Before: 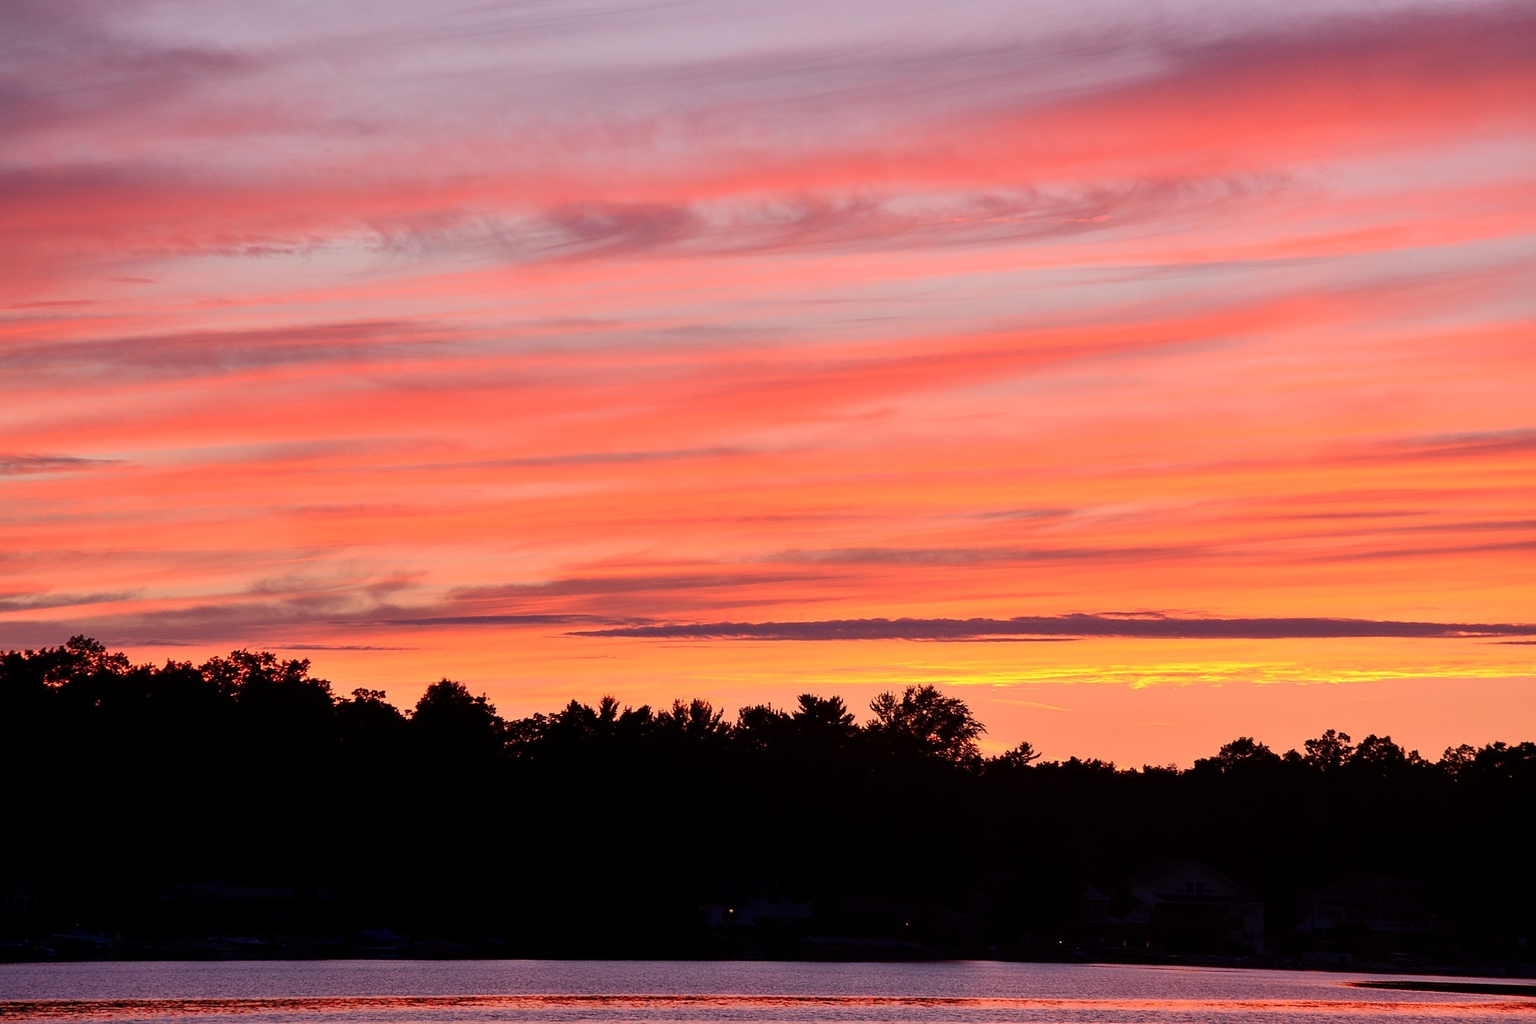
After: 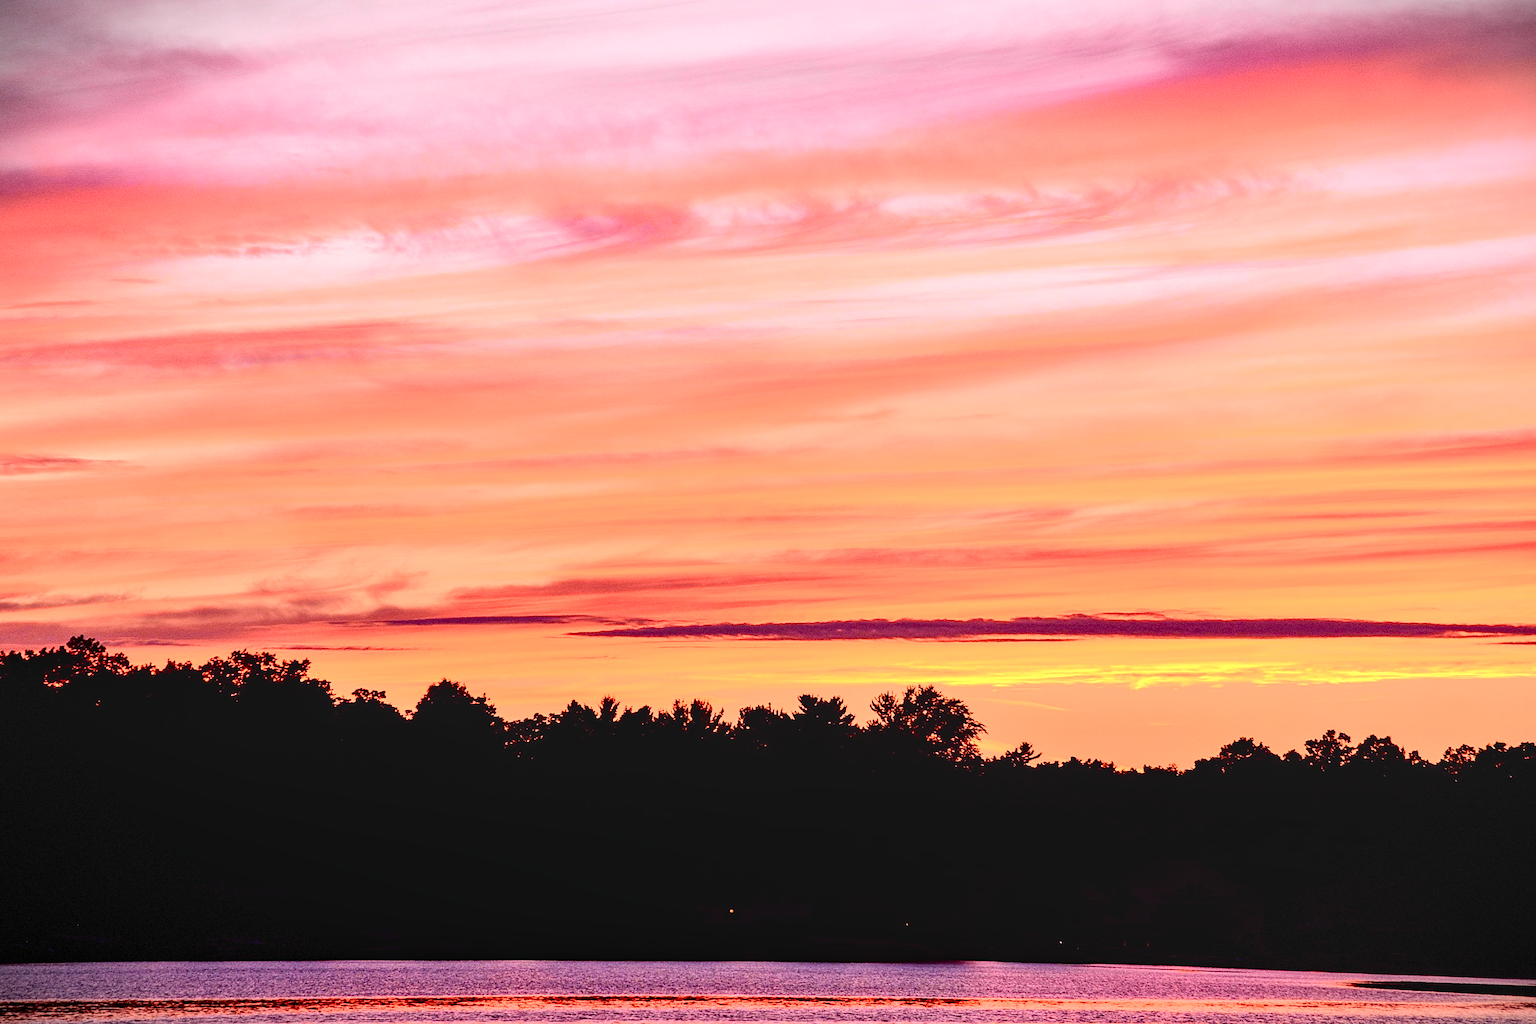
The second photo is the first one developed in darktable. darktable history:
color balance rgb: linear chroma grading › global chroma 3.923%, perceptual saturation grading › global saturation 20%, perceptual saturation grading › highlights -50.575%, perceptual saturation grading › shadows 30.996%
tone equalizer: -8 EV -0.753 EV, -7 EV -0.704 EV, -6 EV -0.564 EV, -5 EV -0.404 EV, -3 EV 0.383 EV, -2 EV 0.6 EV, -1 EV 0.687 EV, +0 EV 0.732 EV, edges refinement/feathering 500, mask exposure compensation -1.57 EV, preserve details no
tone curve: curves: ch0 [(0, 0.014) (0.12, 0.096) (0.386, 0.49) (0.54, 0.684) (0.751, 0.855) (0.89, 0.943) (0.998, 0.989)]; ch1 [(0, 0) (0.133, 0.099) (0.437, 0.41) (0.5, 0.5) (0.517, 0.536) (0.548, 0.575) (0.582, 0.631) (0.627, 0.688) (0.836, 0.868) (1, 1)]; ch2 [(0, 0) (0.374, 0.341) (0.456, 0.443) (0.478, 0.49) (0.501, 0.5) (0.528, 0.538) (0.55, 0.6) (0.572, 0.63) (0.702, 0.765) (1, 1)], color space Lab, independent channels, preserve colors none
local contrast: on, module defaults
vignetting: fall-off start 100.74%, width/height ratio 1.321, dithering 8-bit output
